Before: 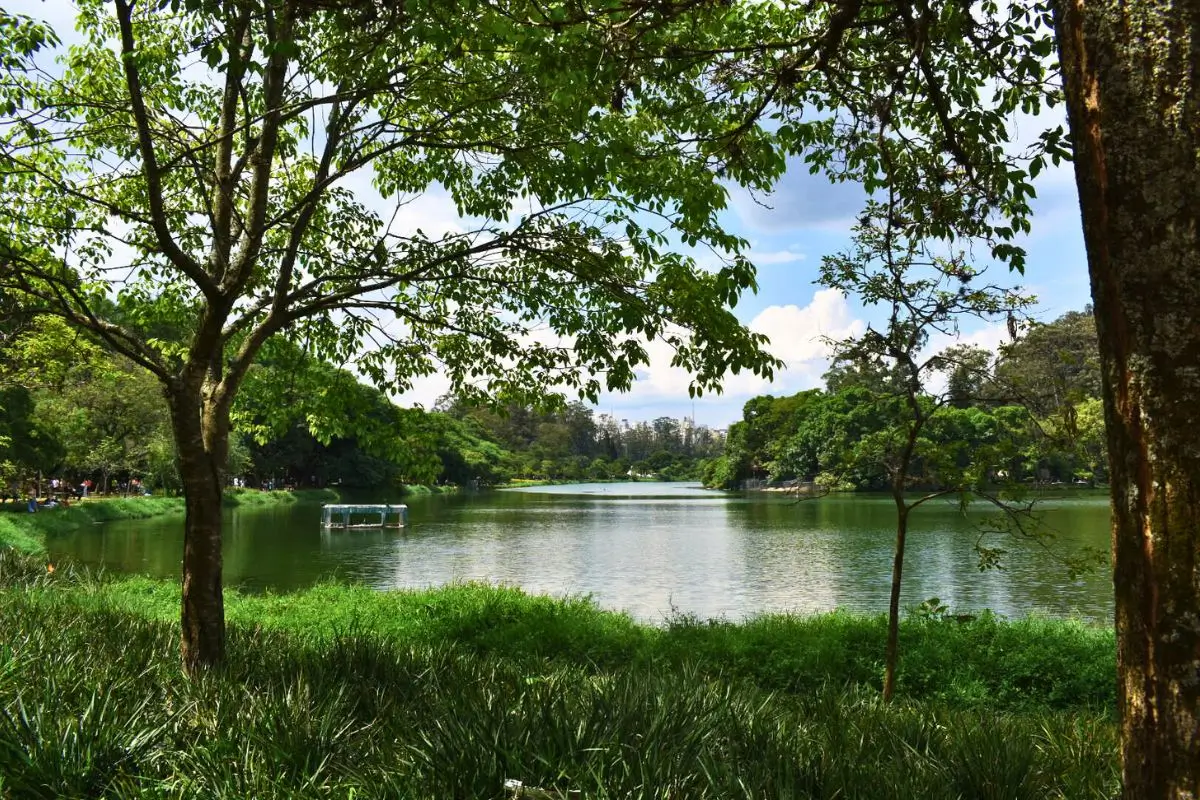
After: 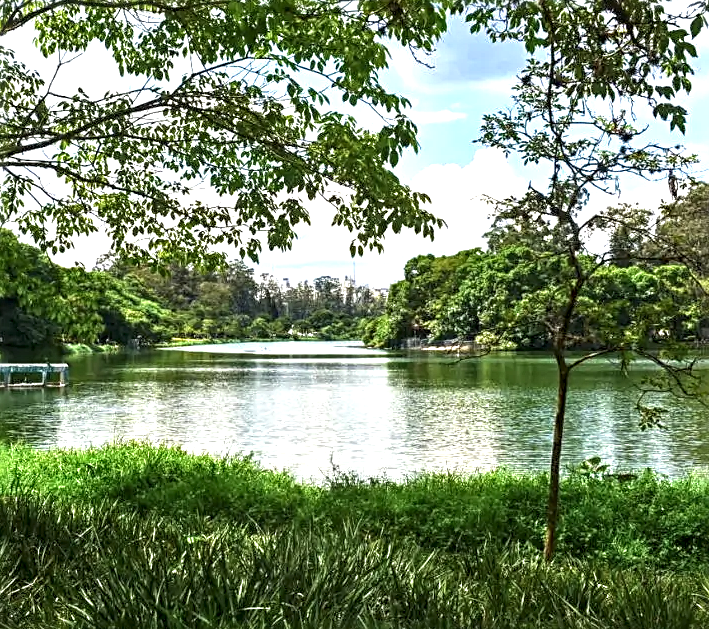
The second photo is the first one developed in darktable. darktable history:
white balance: emerald 1
sharpen: radius 3.119
local contrast: detail 150%
crop and rotate: left 28.256%, top 17.734%, right 12.656%, bottom 3.573%
exposure: black level correction 0, exposure 0.7 EV, compensate exposure bias true, compensate highlight preservation false
